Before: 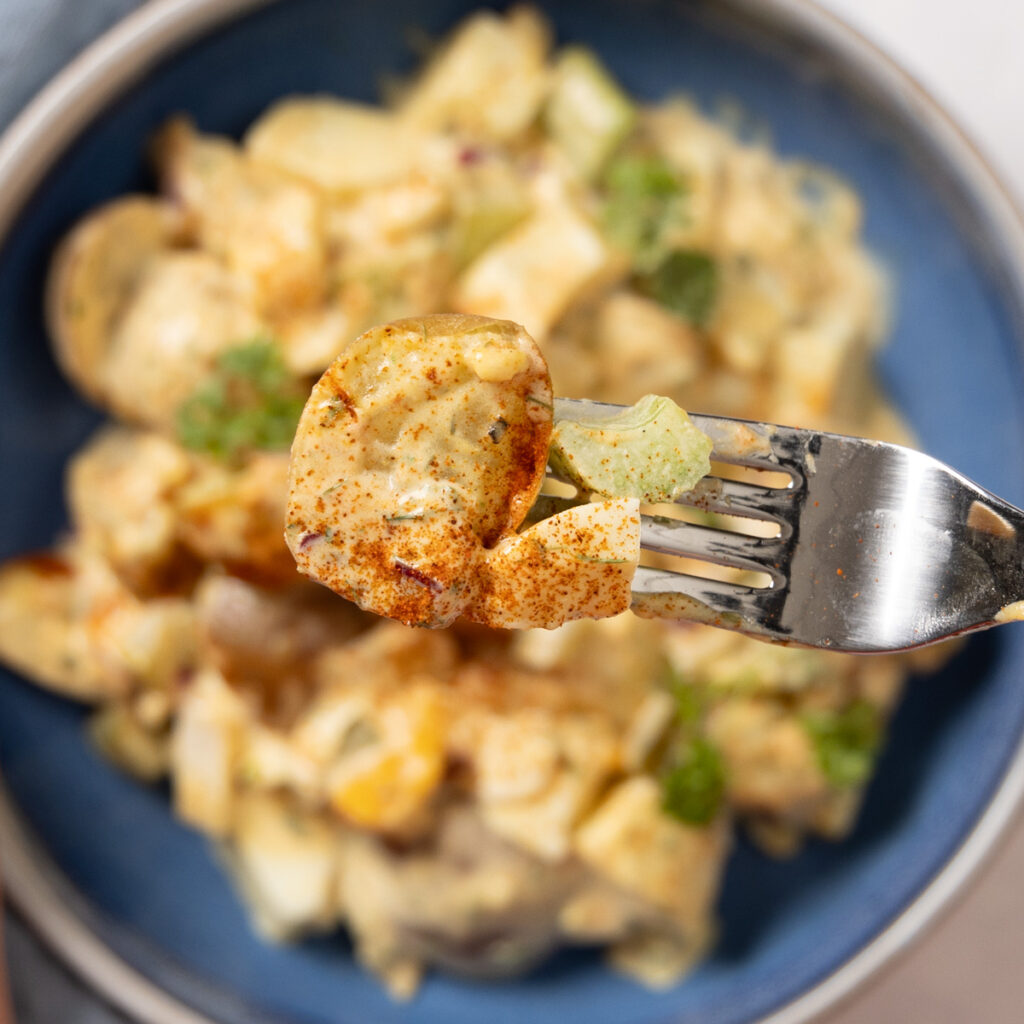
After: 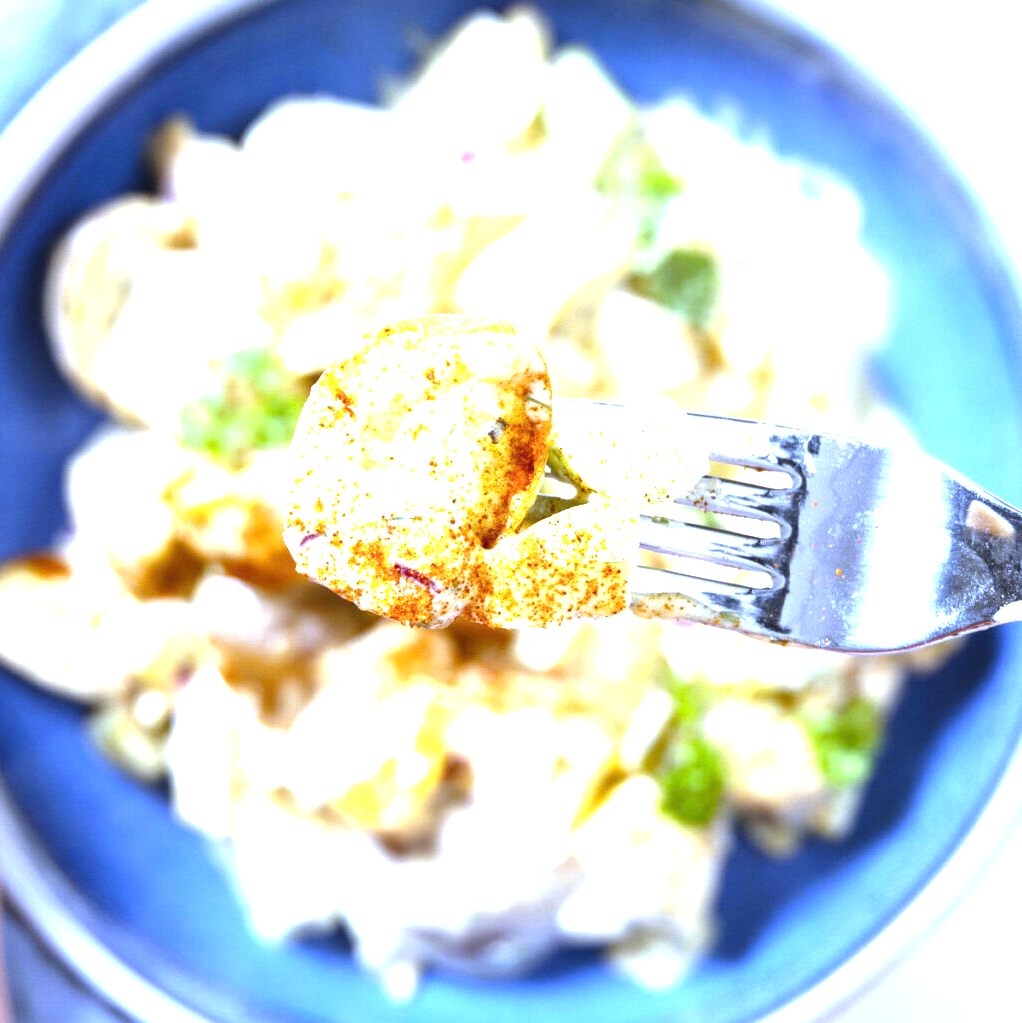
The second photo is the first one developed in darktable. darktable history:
white balance: red 0.766, blue 1.537
exposure: exposure 2.25 EV, compensate highlight preservation false
crop and rotate: left 0.126%
